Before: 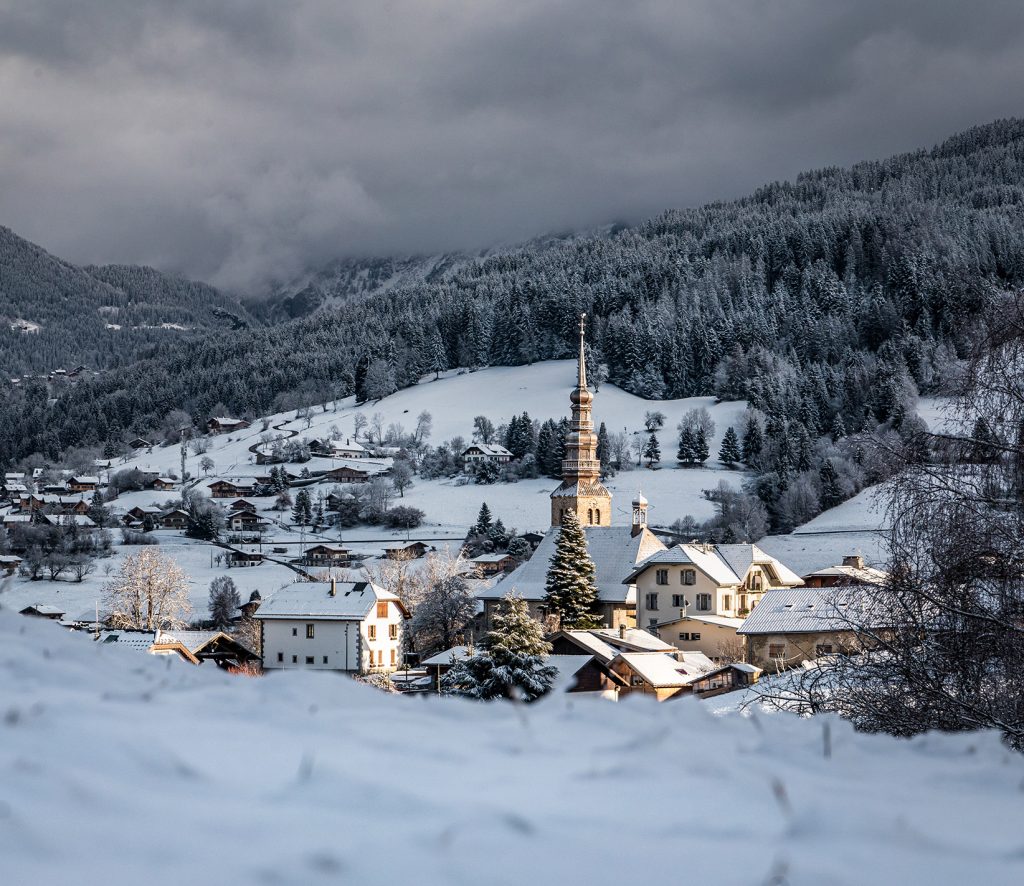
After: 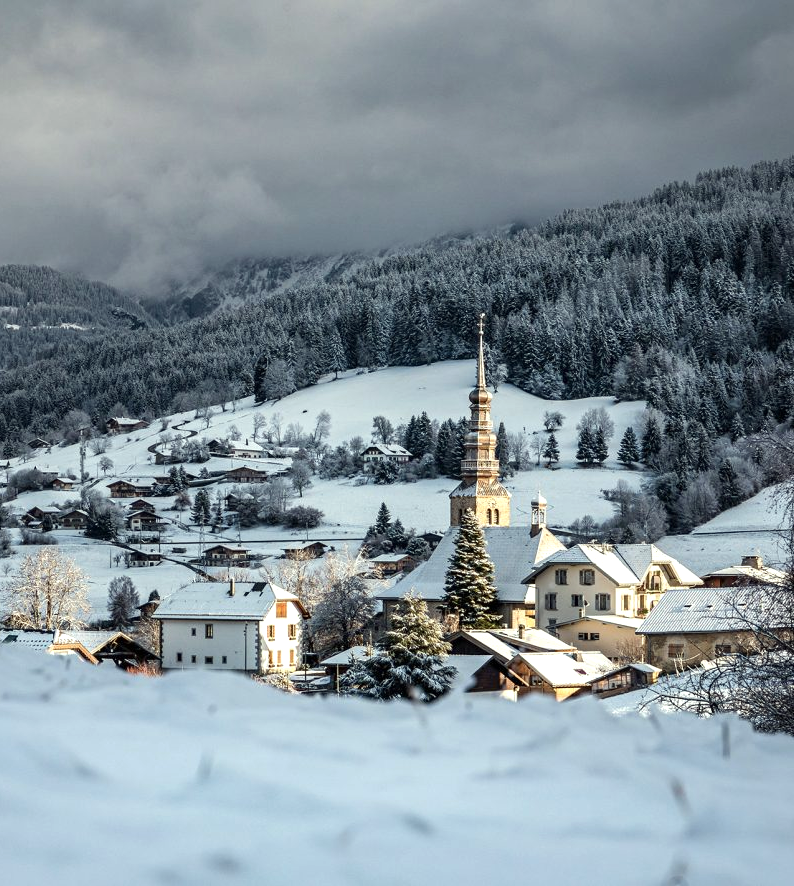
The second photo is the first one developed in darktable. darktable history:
exposure: exposure 0.379 EV, compensate exposure bias true, compensate highlight preservation false
crop: left 9.871%, right 12.568%
color correction: highlights a* -4.64, highlights b* 5.05, saturation 0.959
